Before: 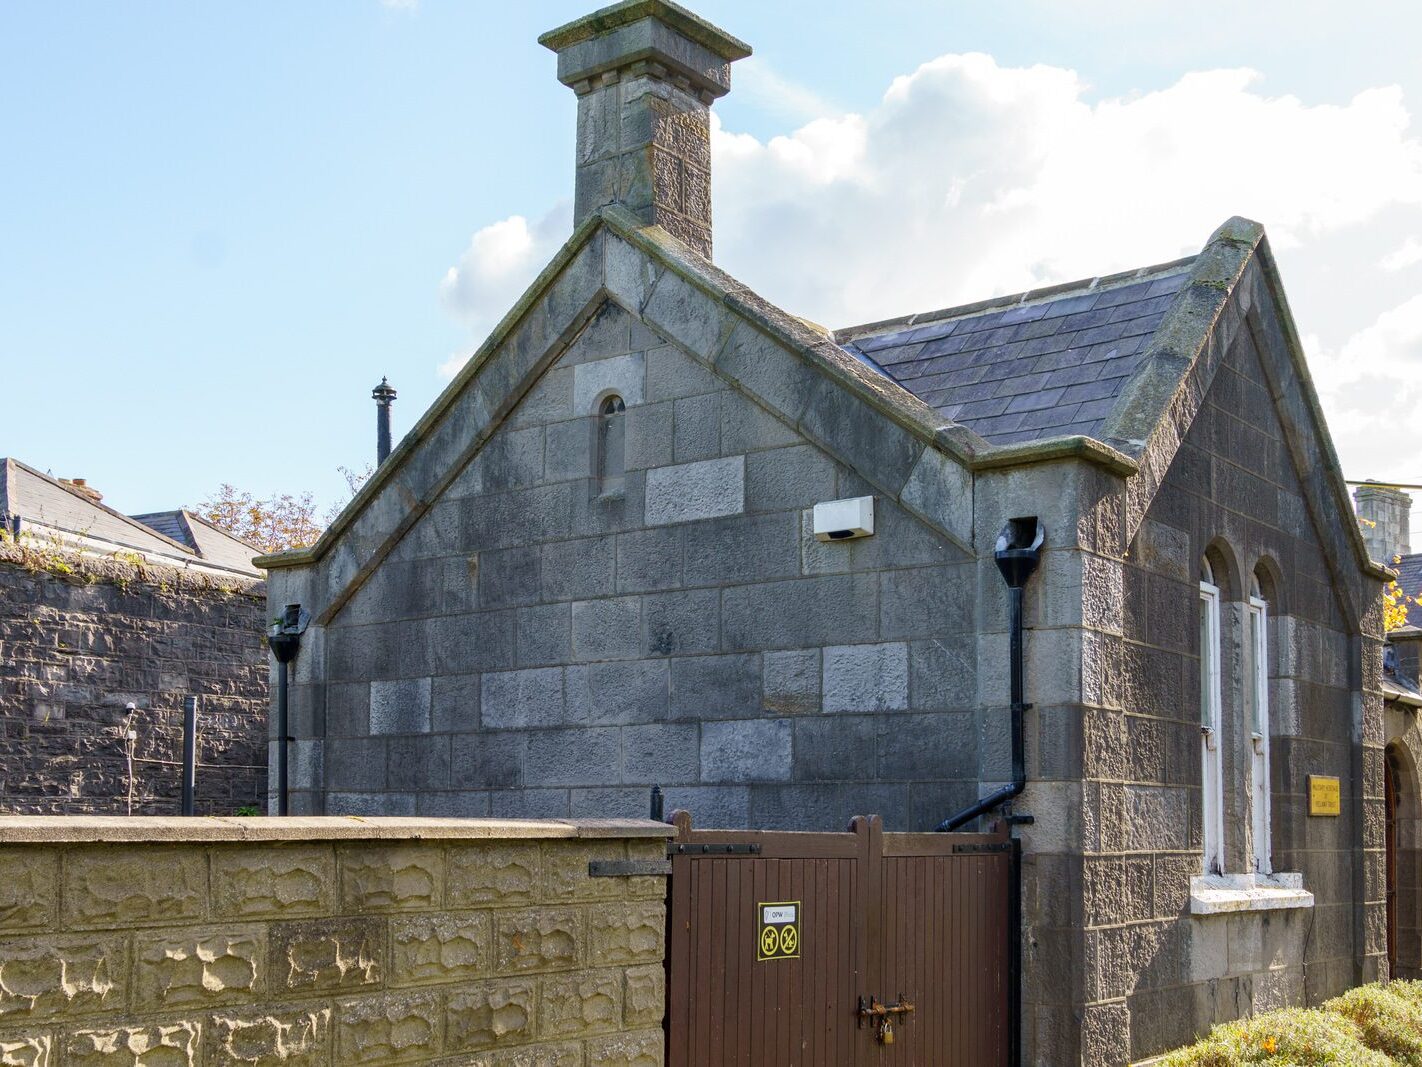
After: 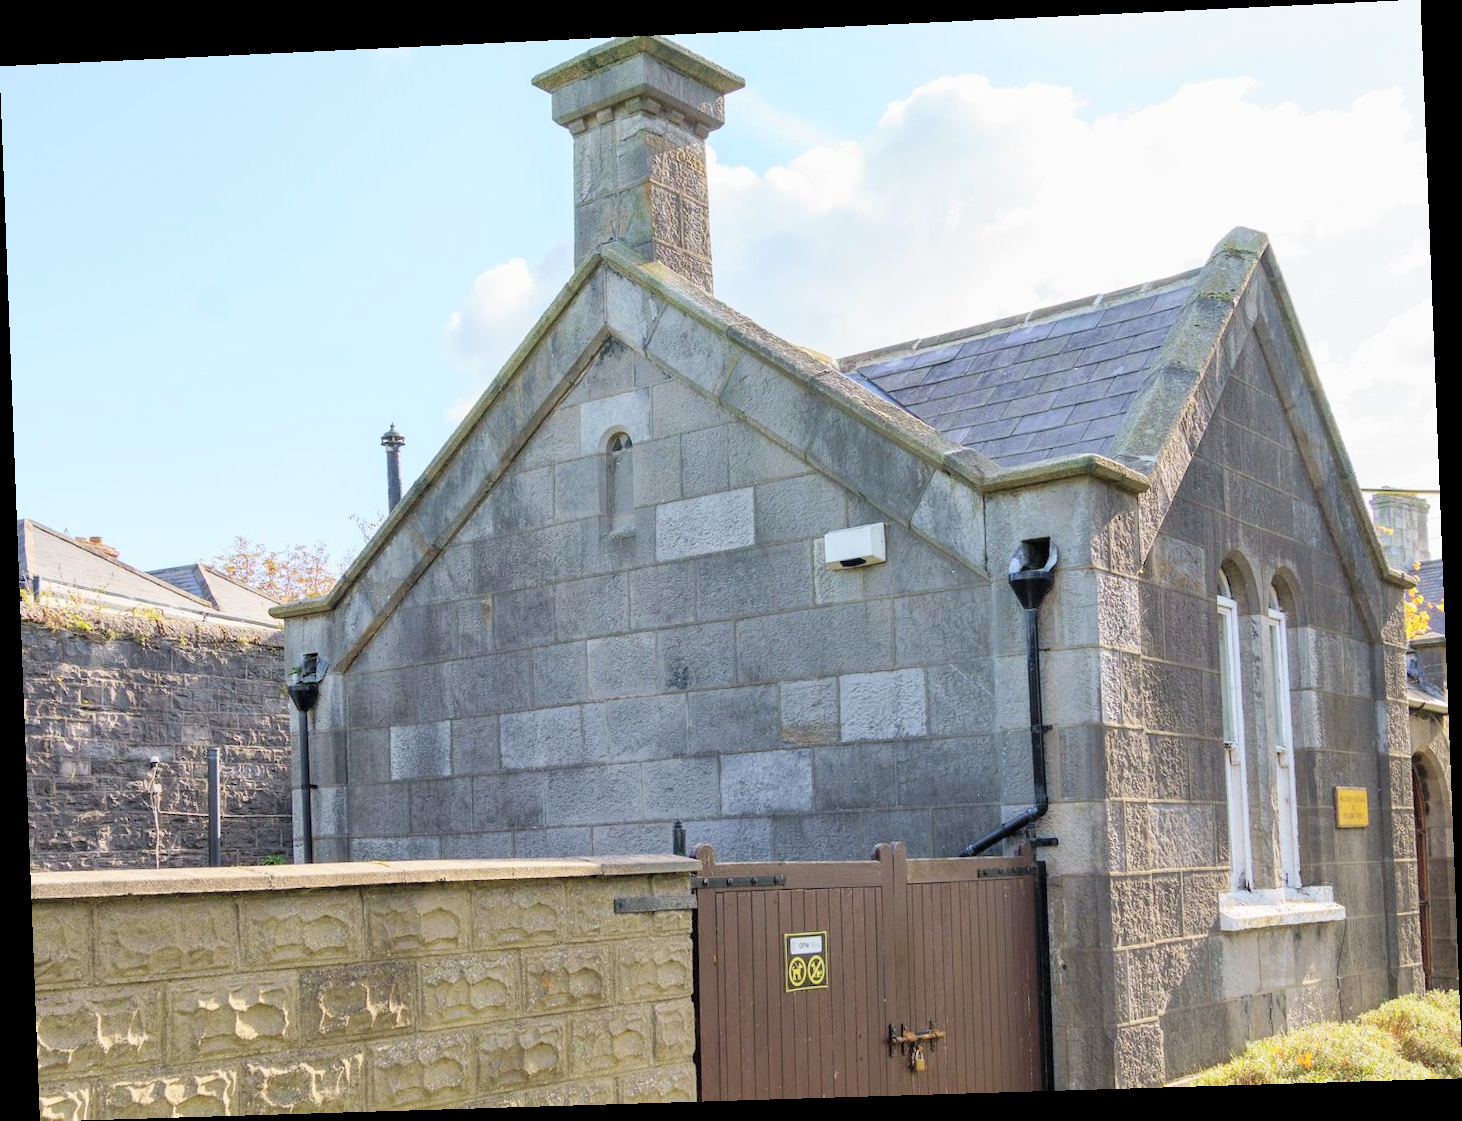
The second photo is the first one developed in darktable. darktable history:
rotate and perspective: rotation -2.22°, lens shift (horizontal) -0.022, automatic cropping off
global tonemap: drago (0.7, 100)
